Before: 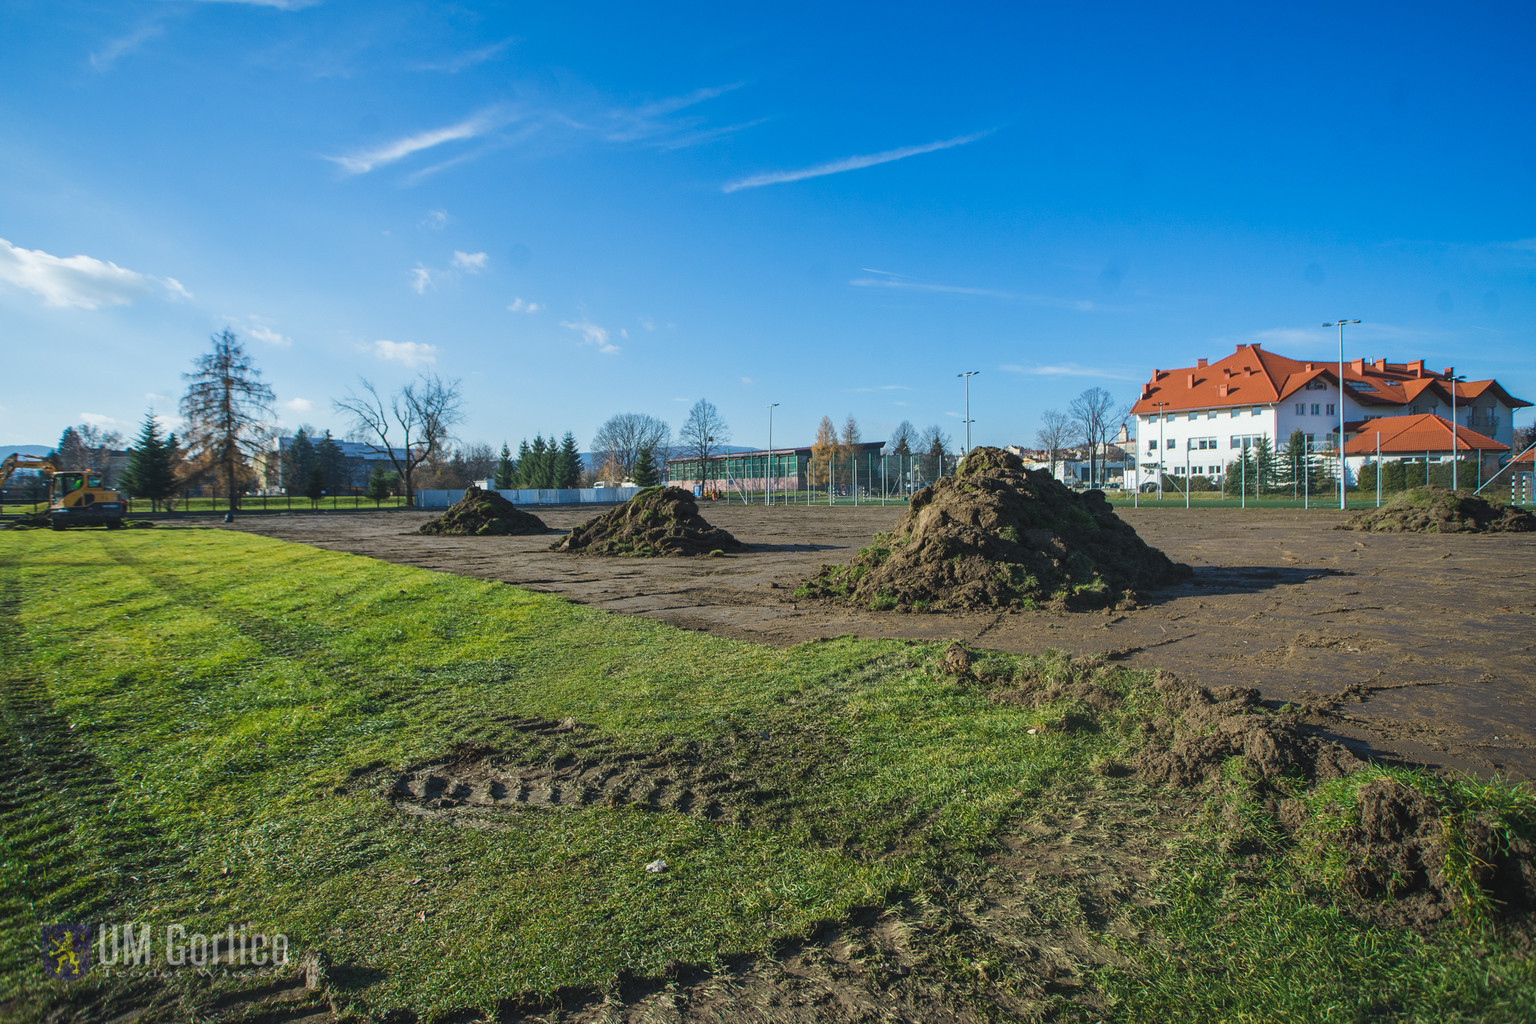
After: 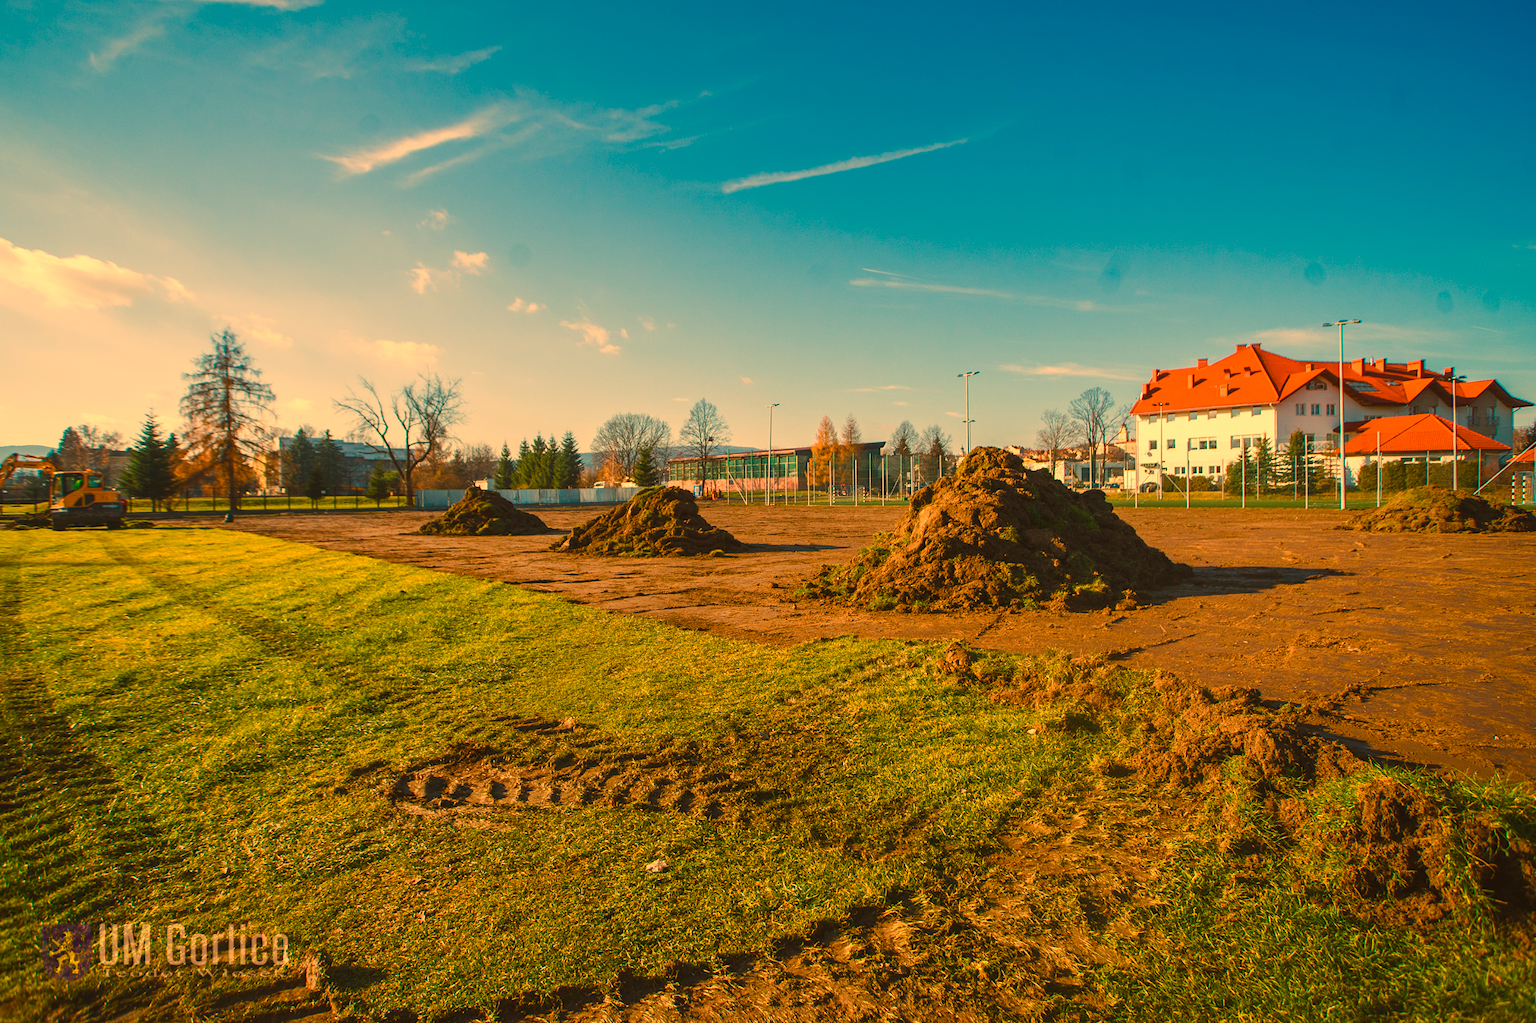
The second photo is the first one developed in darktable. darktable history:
white balance: red 1.467, blue 0.684
color balance rgb: perceptual saturation grading › global saturation 35%, perceptual saturation grading › highlights -25%, perceptual saturation grading › shadows 25%, global vibrance 10%
